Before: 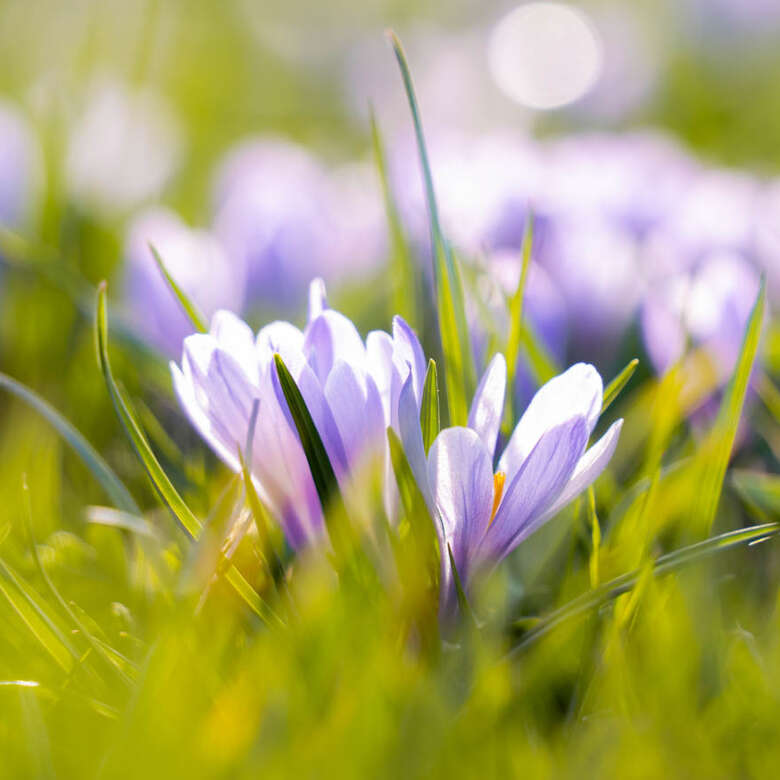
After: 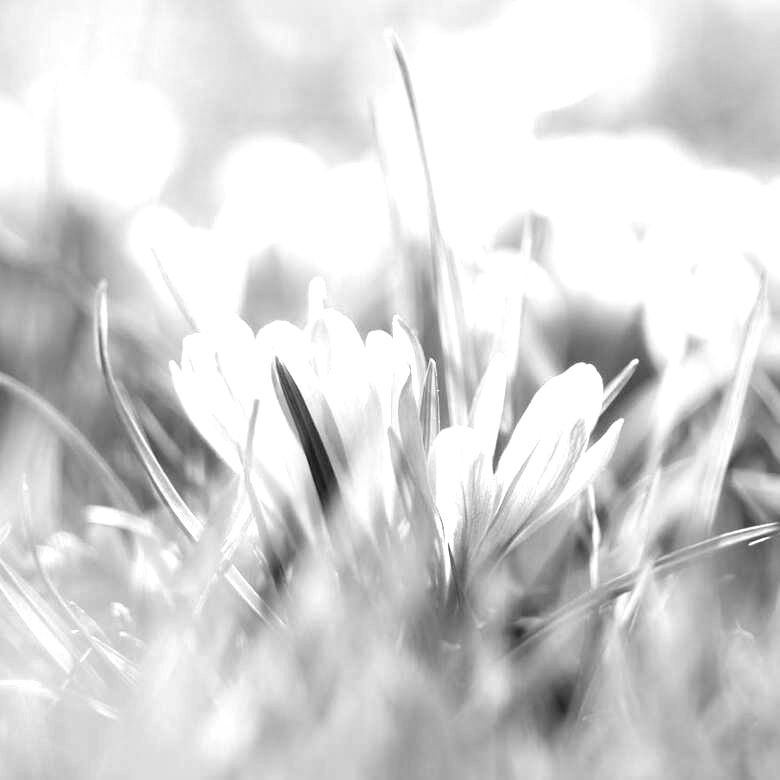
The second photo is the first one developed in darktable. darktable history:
color balance rgb: perceptual saturation grading › global saturation 20%, perceptual saturation grading › highlights -50%, perceptual saturation grading › shadows 30%
exposure: exposure 1 EV, compensate highlight preservation false
monochrome: on, module defaults
